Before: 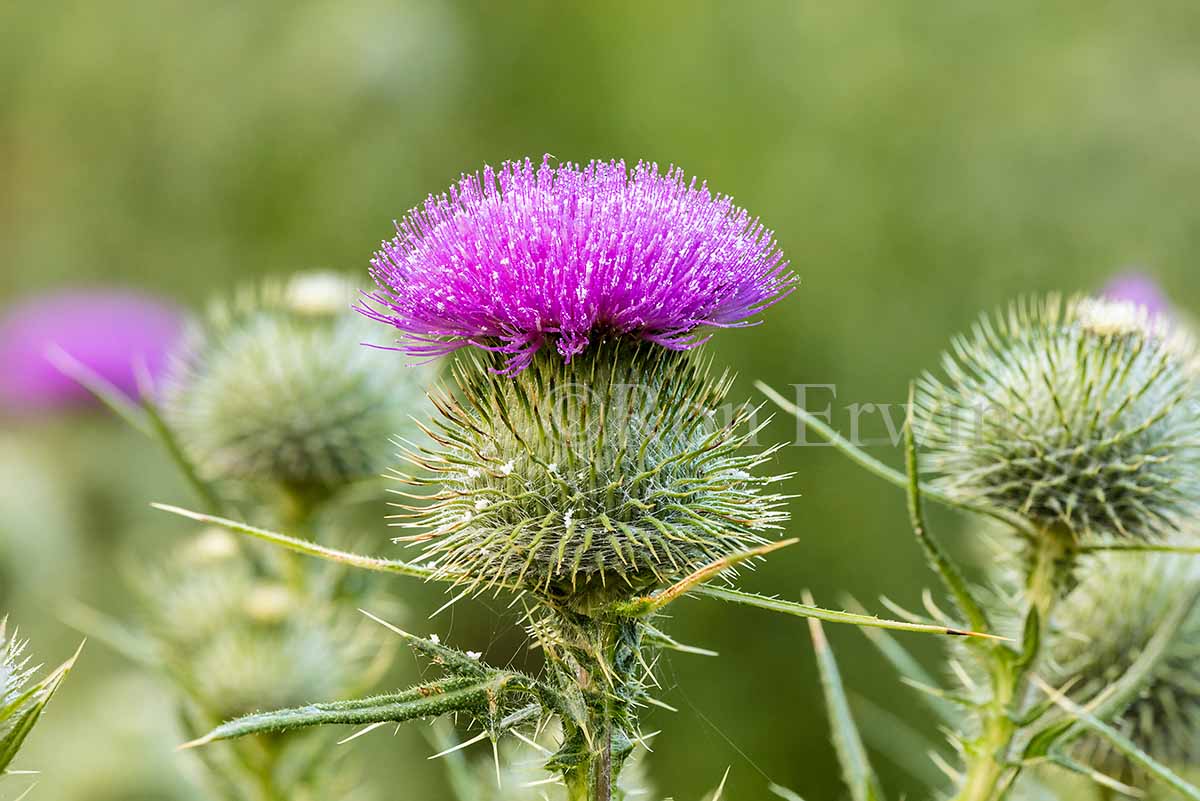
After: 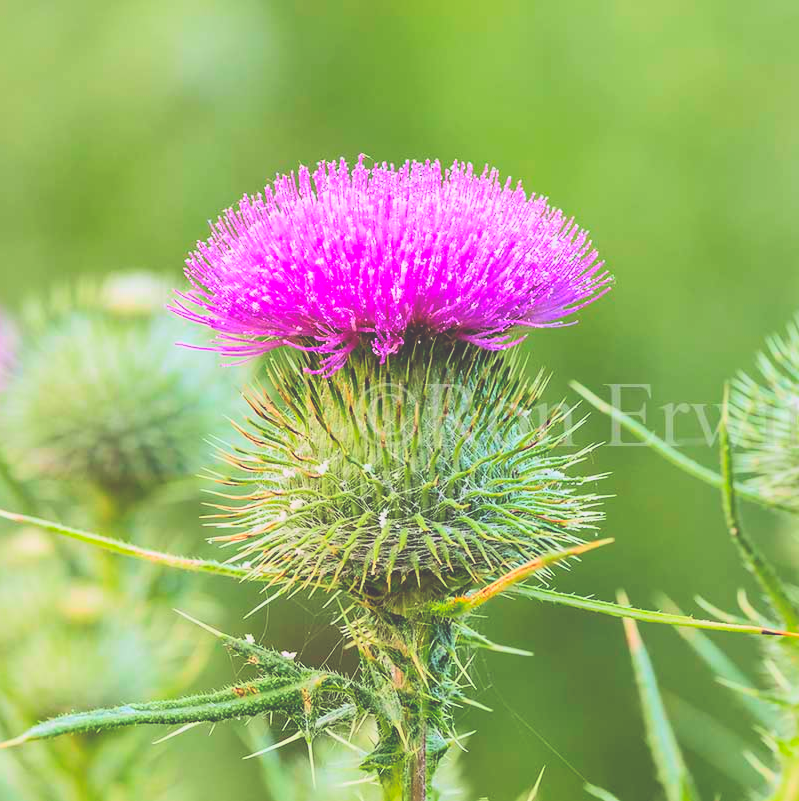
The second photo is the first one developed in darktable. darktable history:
contrast brightness saturation: contrast 0.07, brightness 0.18, saturation 0.4
crop: left 15.419%, right 17.914%
tone curve: curves: ch0 [(0, 0.025) (0.15, 0.143) (0.452, 0.486) (0.751, 0.788) (1, 0.961)]; ch1 [(0, 0) (0.43, 0.408) (0.476, 0.469) (0.497, 0.507) (0.546, 0.571) (0.566, 0.607) (0.62, 0.657) (1, 1)]; ch2 [(0, 0) (0.386, 0.397) (0.505, 0.498) (0.547, 0.546) (0.579, 0.58) (1, 1)], color space Lab, independent channels, preserve colors none
exposure: black level correction -0.025, exposure -0.117 EV, compensate highlight preservation false
